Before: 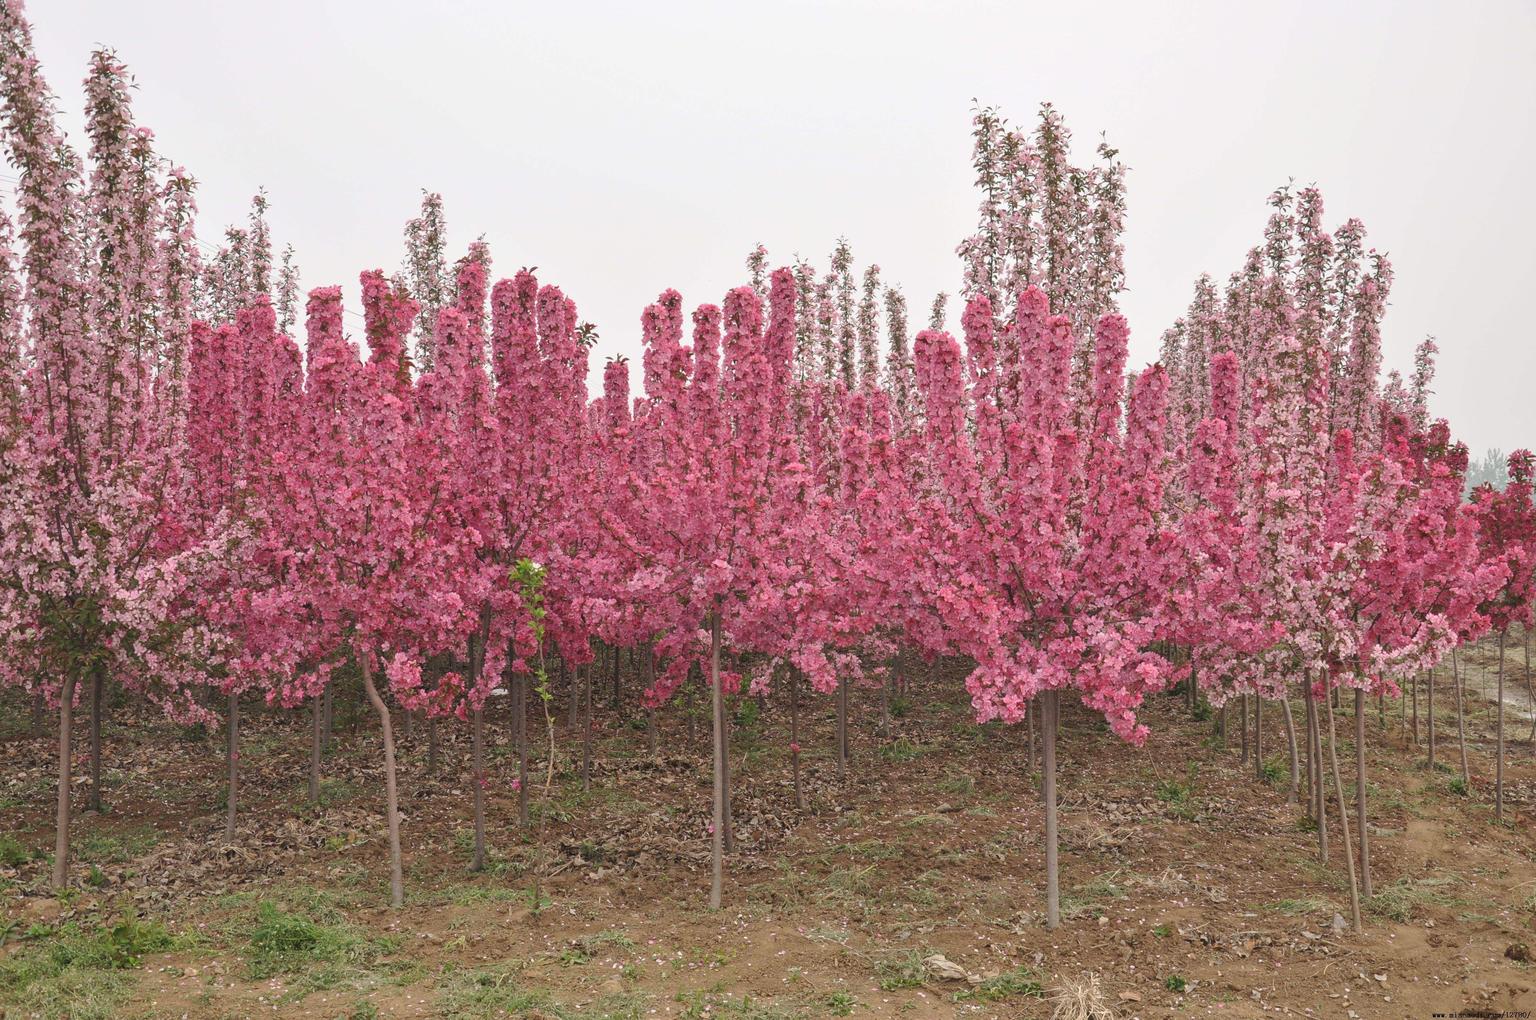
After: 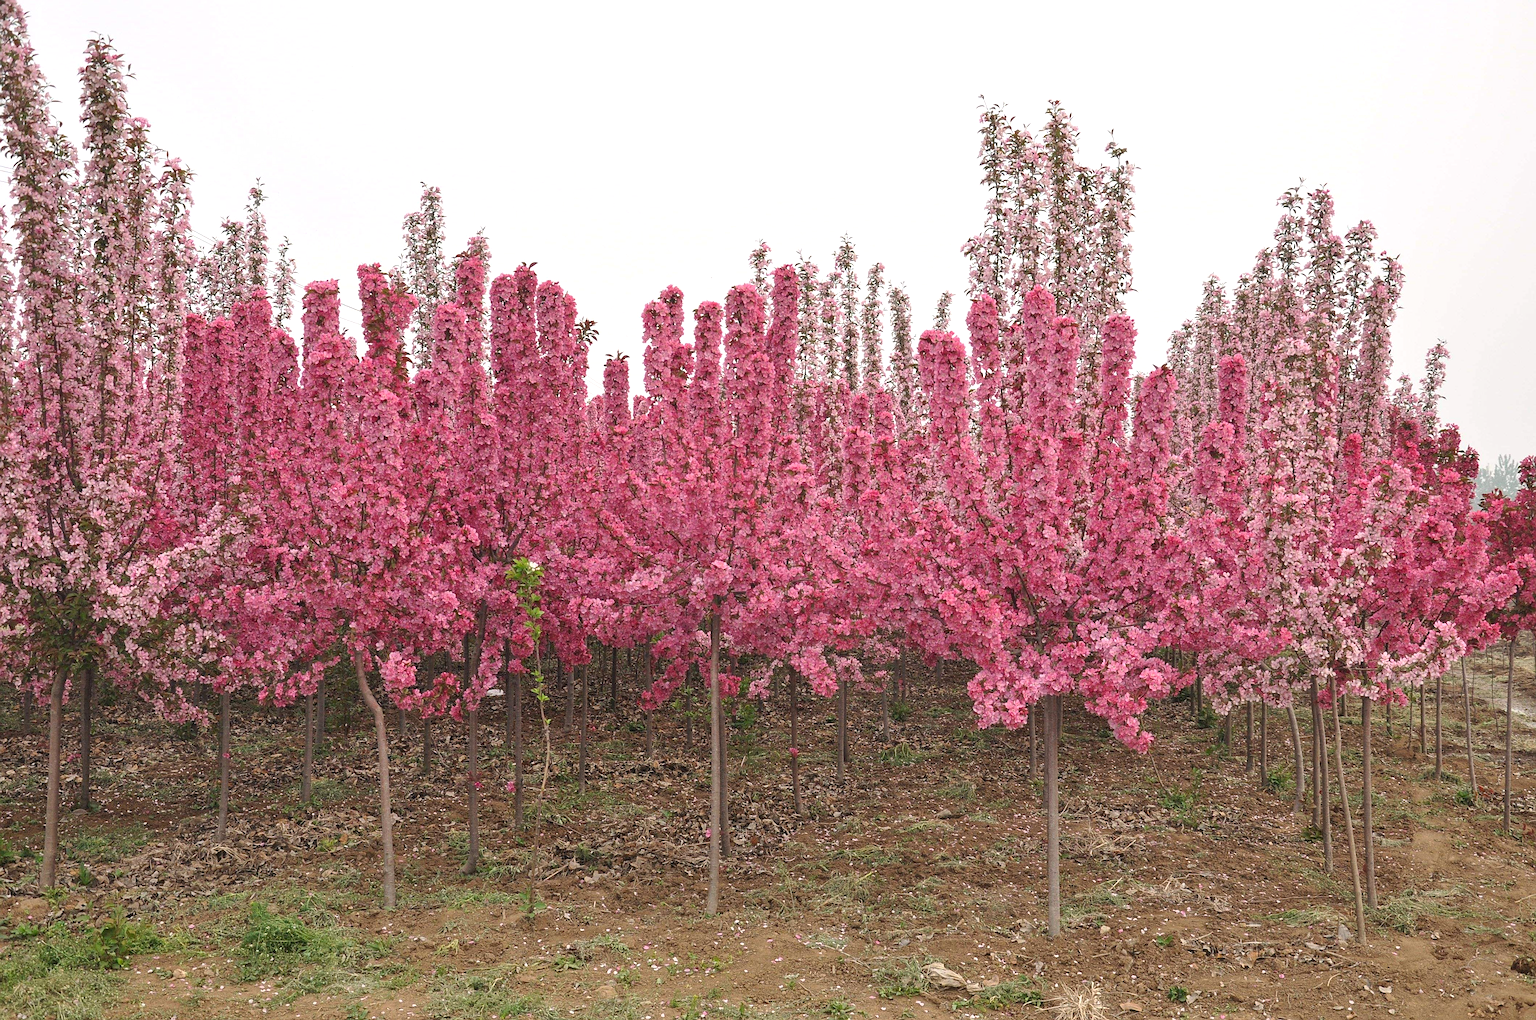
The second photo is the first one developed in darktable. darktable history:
crop and rotate: angle -0.5°
color balance: contrast 10%
sharpen: on, module defaults
